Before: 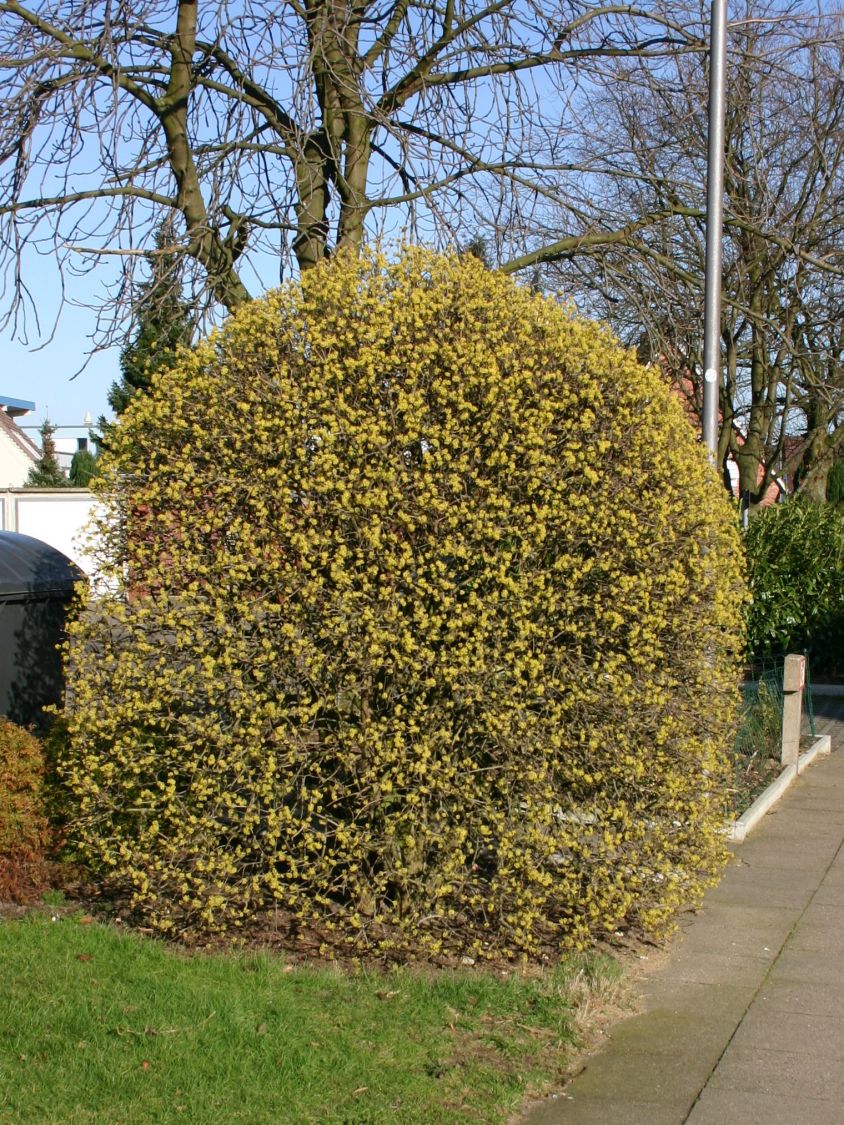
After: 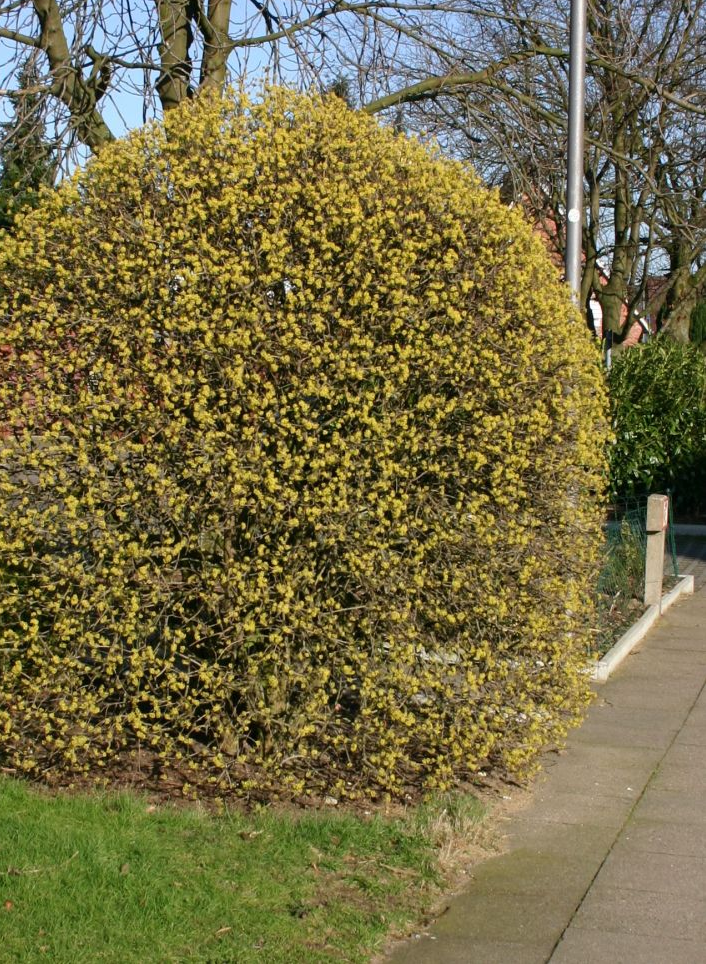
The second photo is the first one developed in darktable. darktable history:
color balance rgb: saturation formula JzAzBz (2021)
crop: left 16.315%, top 14.246%
